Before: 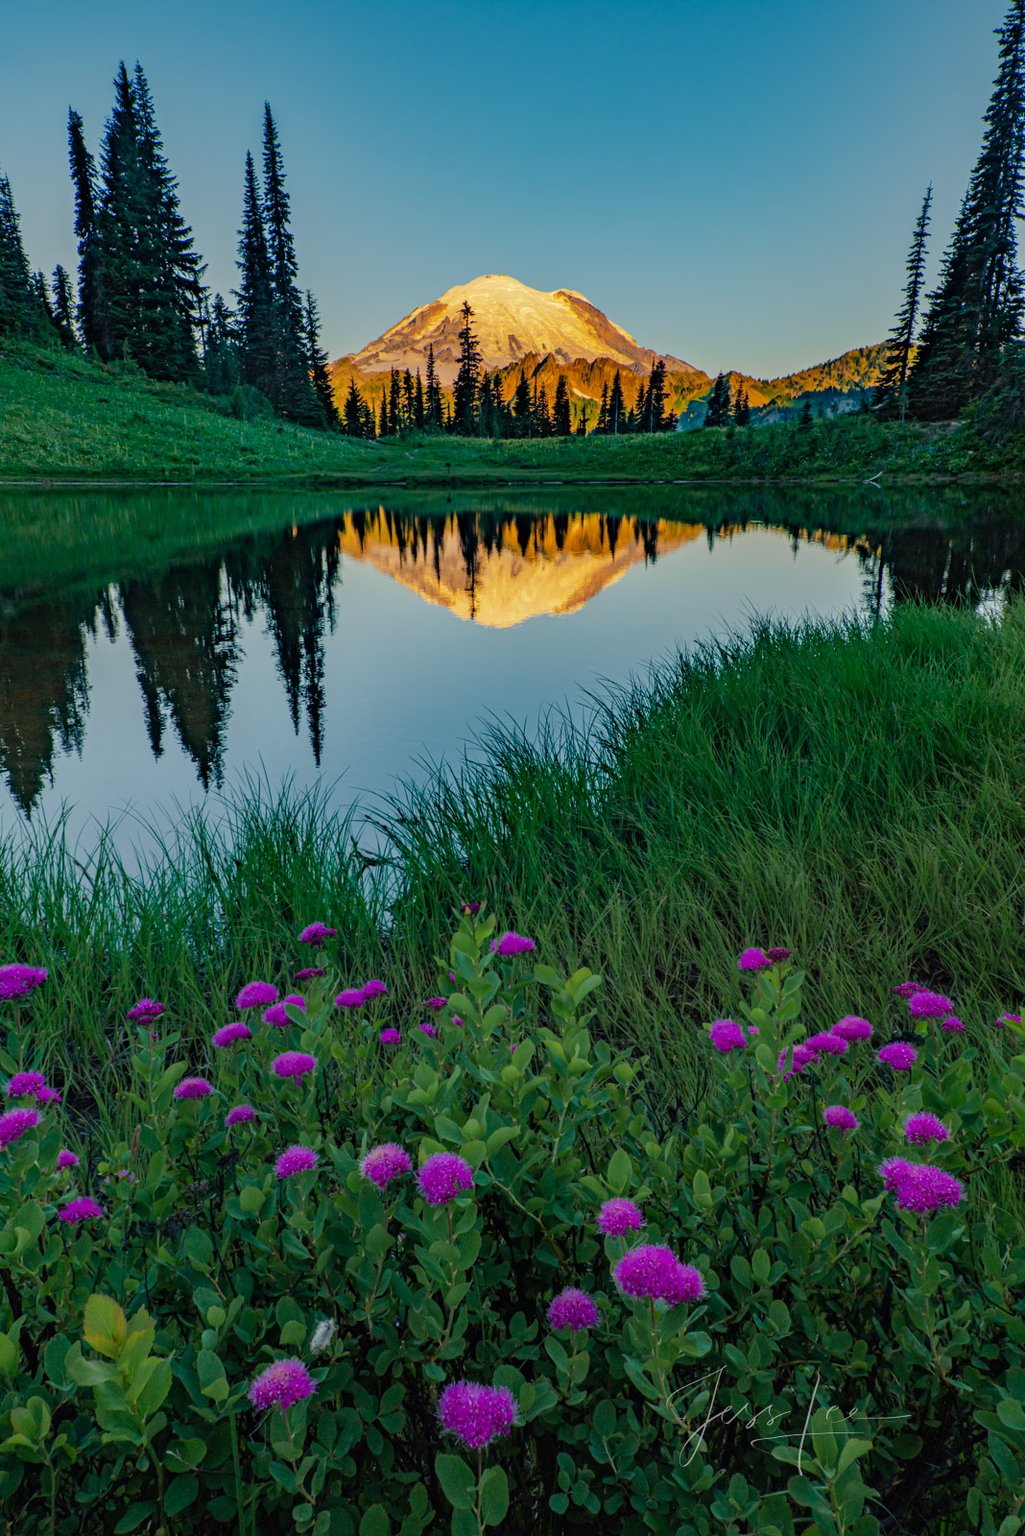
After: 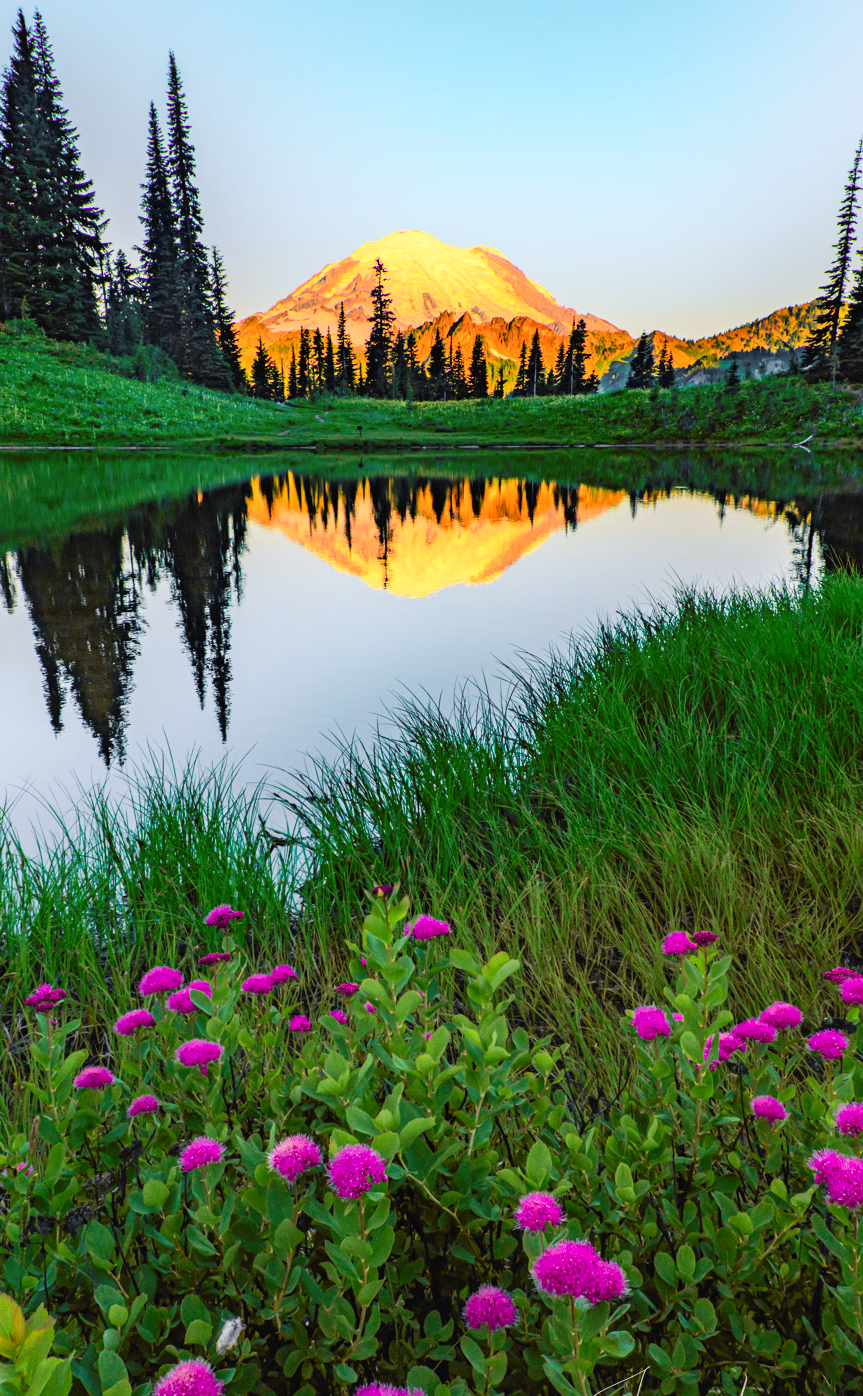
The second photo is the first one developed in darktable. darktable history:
tone curve: curves: ch0 [(0, 0.017) (0.259, 0.344) (0.593, 0.778) (0.786, 0.931) (1, 0.999)]; ch1 [(0, 0) (0.405, 0.387) (0.442, 0.47) (0.492, 0.5) (0.511, 0.503) (0.548, 0.596) (0.7, 0.795) (1, 1)]; ch2 [(0, 0) (0.411, 0.433) (0.5, 0.504) (0.535, 0.581) (1, 1)], color space Lab, independent channels, preserve colors none
shadows and highlights: shadows -20.65, highlights 98.25, soften with gaussian
crop: left 10.021%, top 3.522%, right 9.156%, bottom 9.222%
